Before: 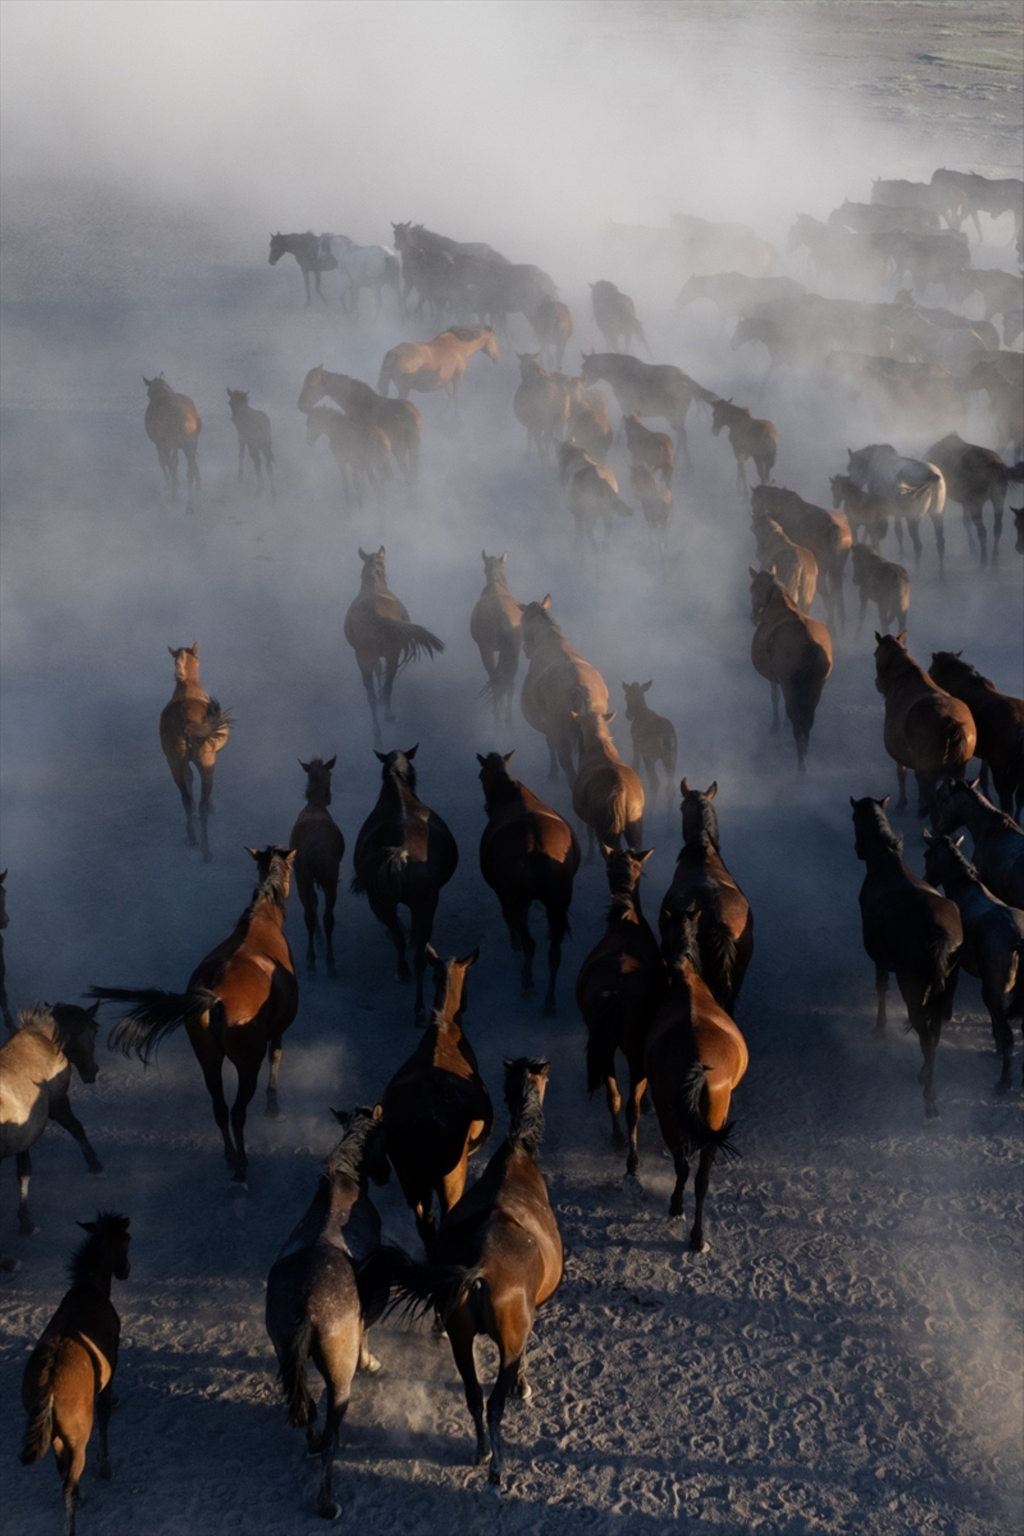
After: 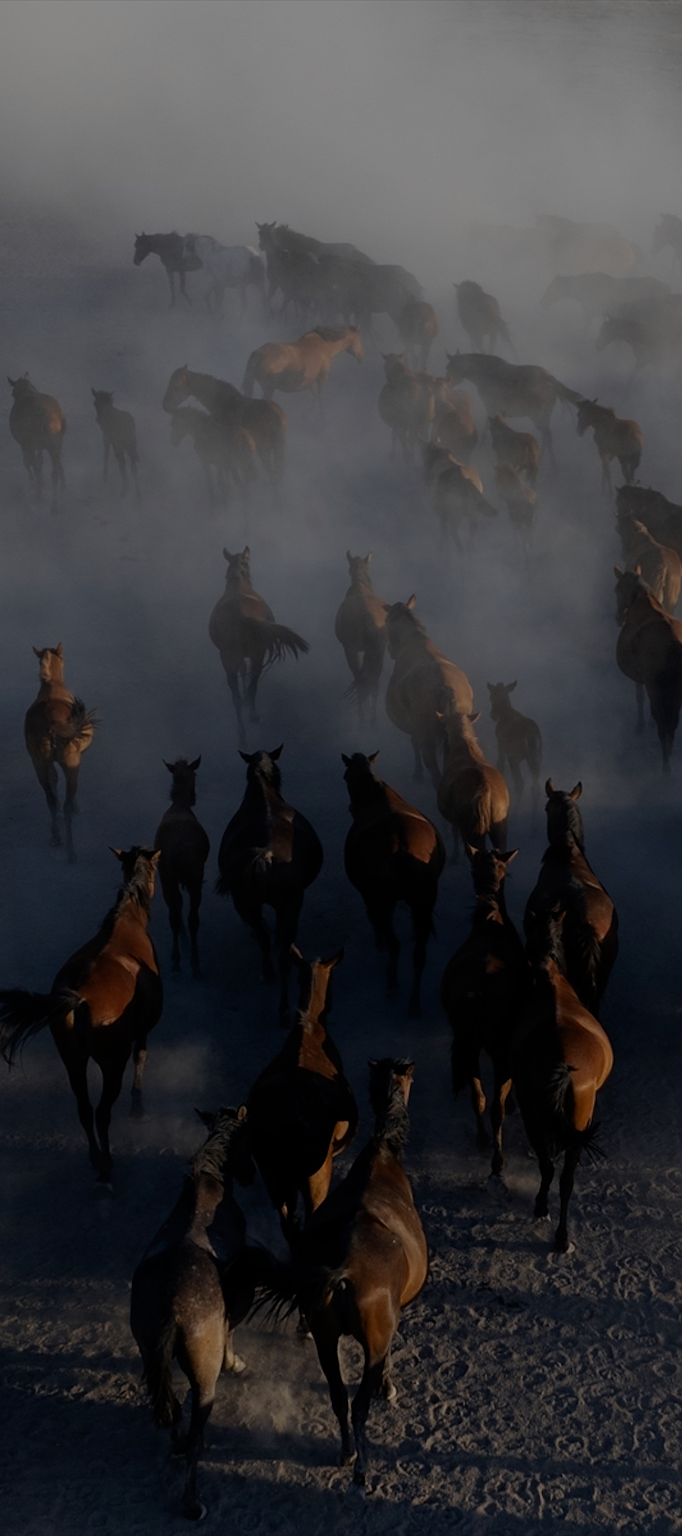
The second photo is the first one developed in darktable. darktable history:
sharpen: on, module defaults
crop and rotate: left 13.342%, right 19.991%
exposure: exposure -1.468 EV, compensate highlight preservation false
color balance: mode lift, gamma, gain (sRGB)
